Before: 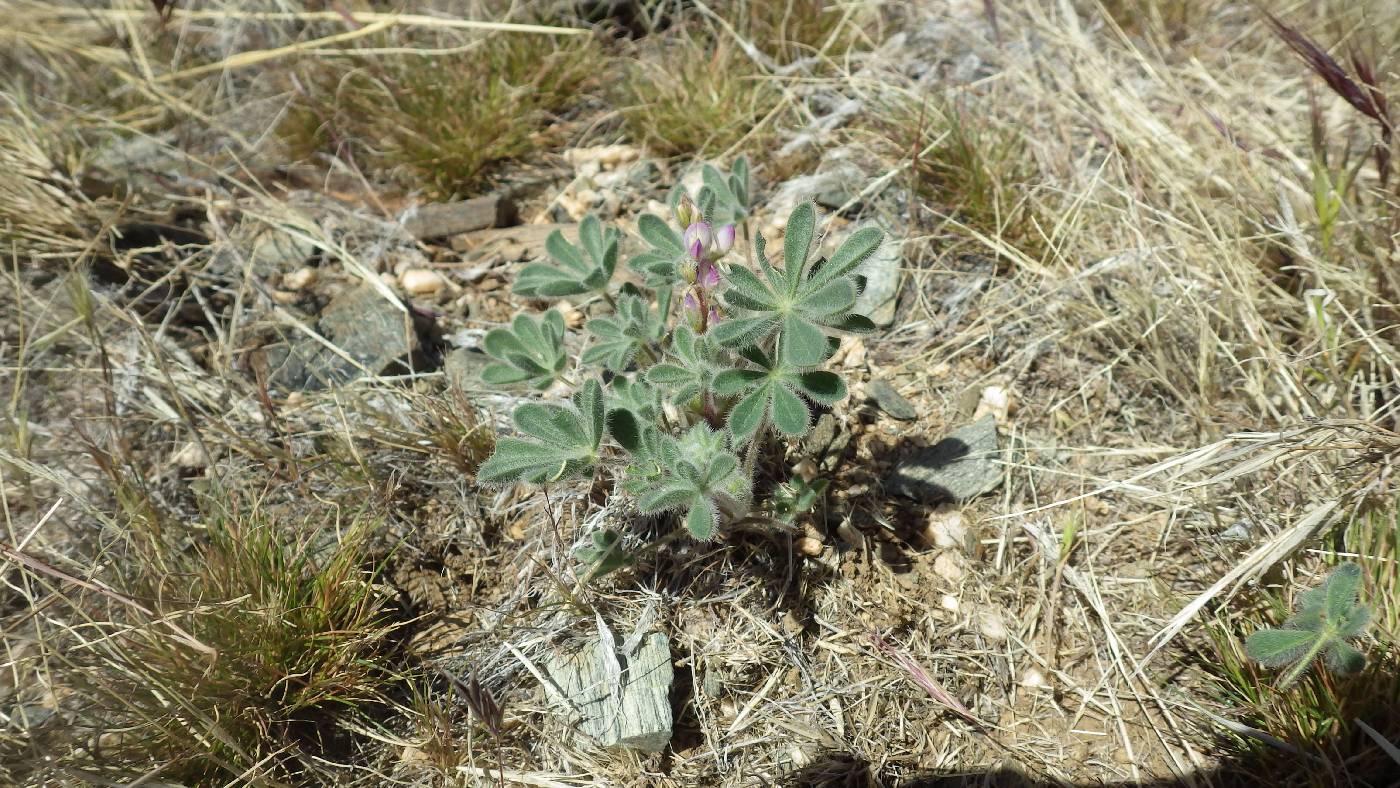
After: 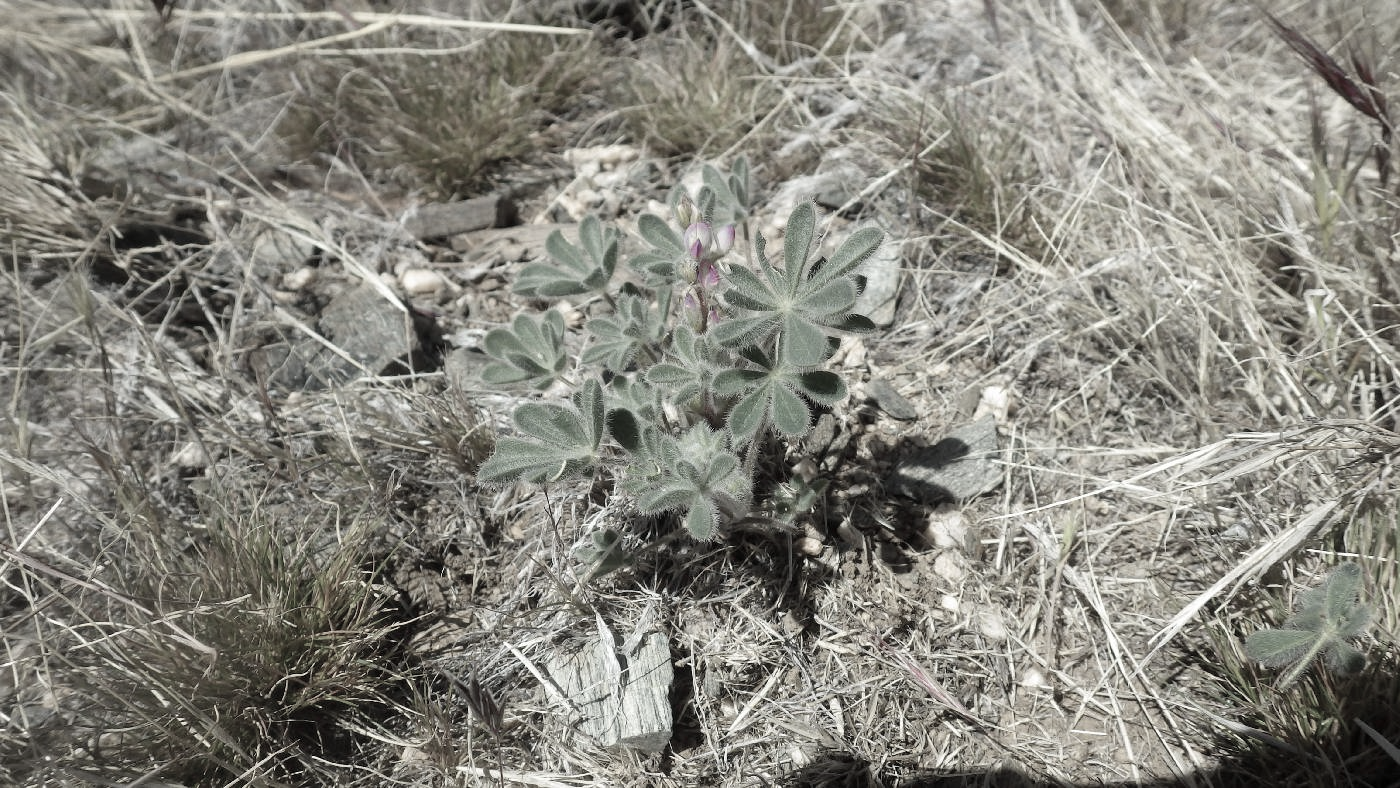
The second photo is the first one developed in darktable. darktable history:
color zones: curves: ch1 [(0, 0.34) (0.143, 0.164) (0.286, 0.152) (0.429, 0.176) (0.571, 0.173) (0.714, 0.188) (0.857, 0.199) (1, 0.34)]
